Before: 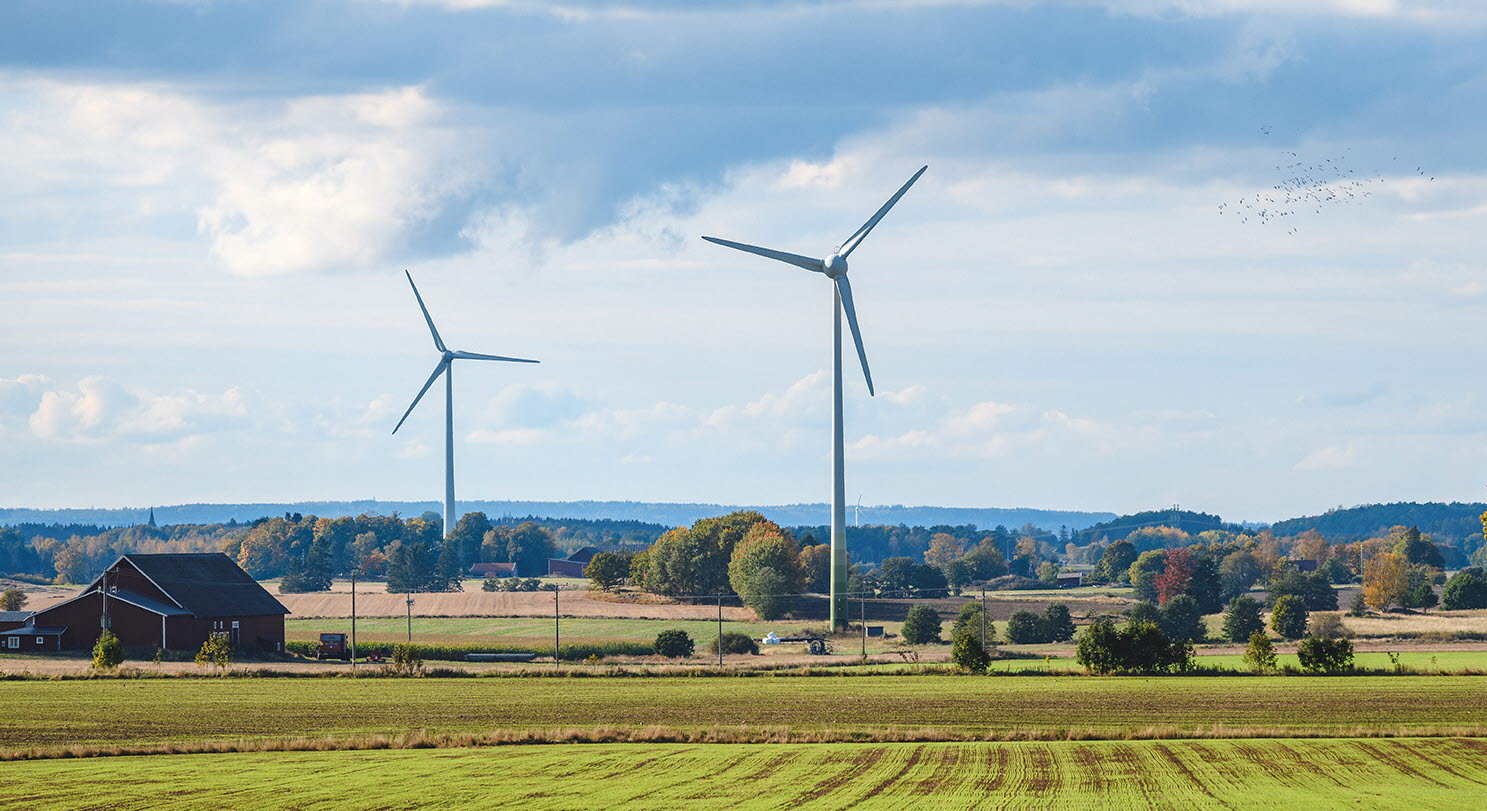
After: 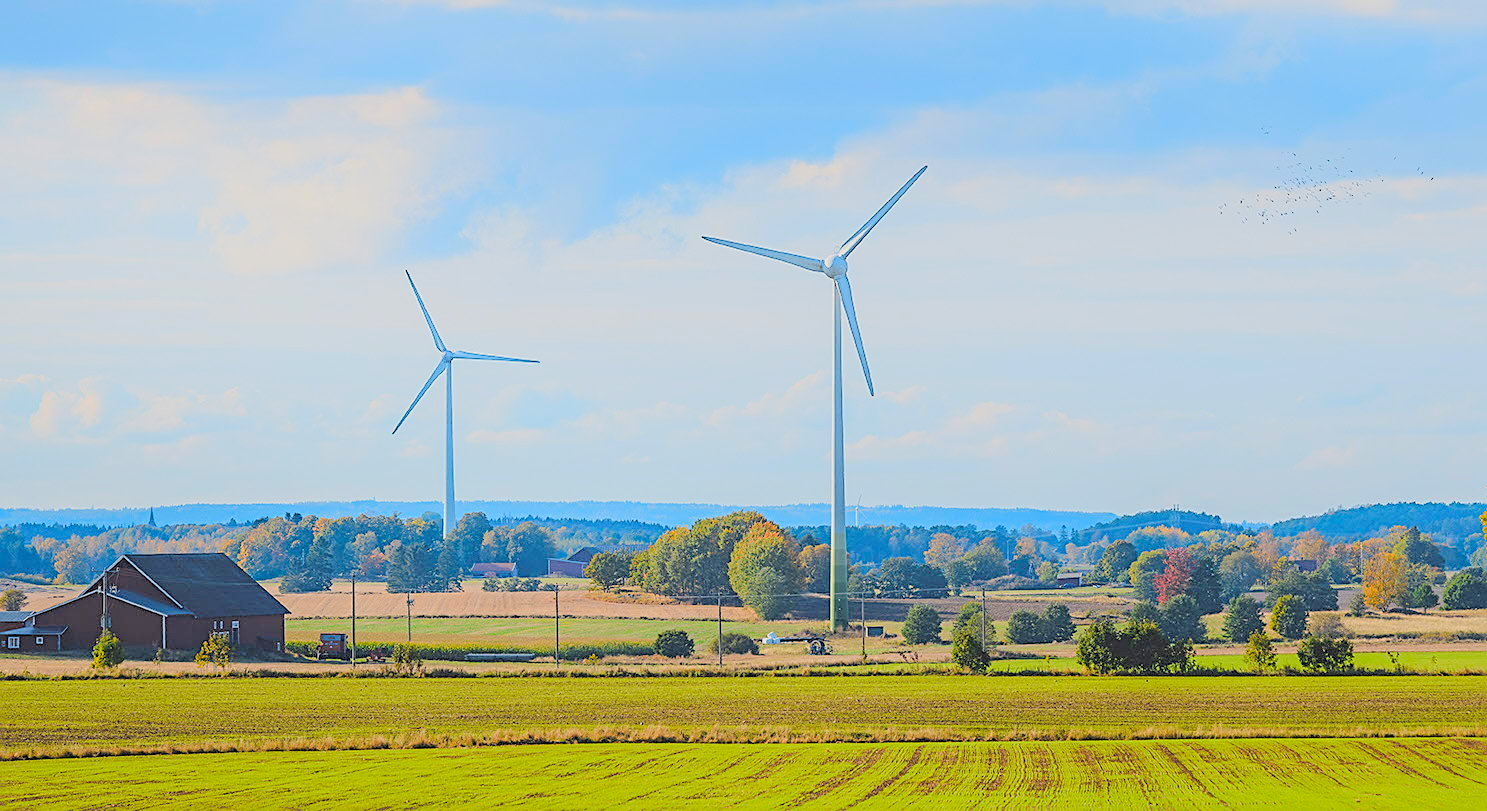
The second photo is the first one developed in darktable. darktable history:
shadows and highlights: shadows -24.28, highlights 49.77, soften with gaussian
sharpen: on, module defaults
global tonemap: drago (0.7, 100)
color balance rgb: perceptual saturation grading › global saturation 25%, perceptual brilliance grading › mid-tones 10%, perceptual brilliance grading › shadows 15%, global vibrance 20%
